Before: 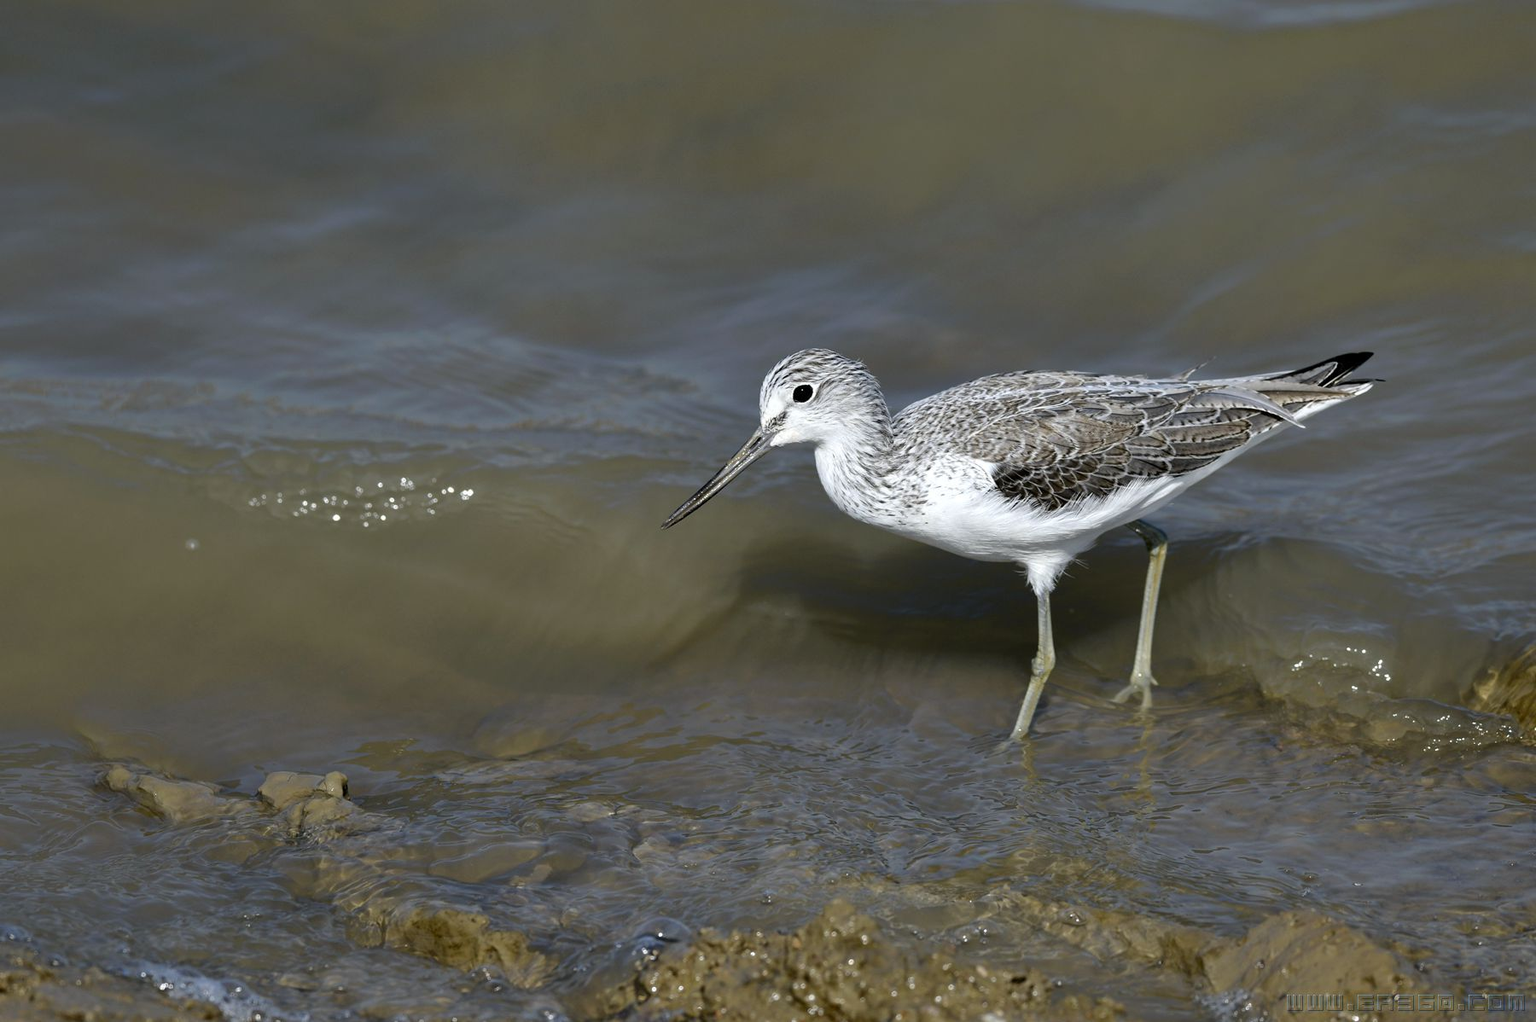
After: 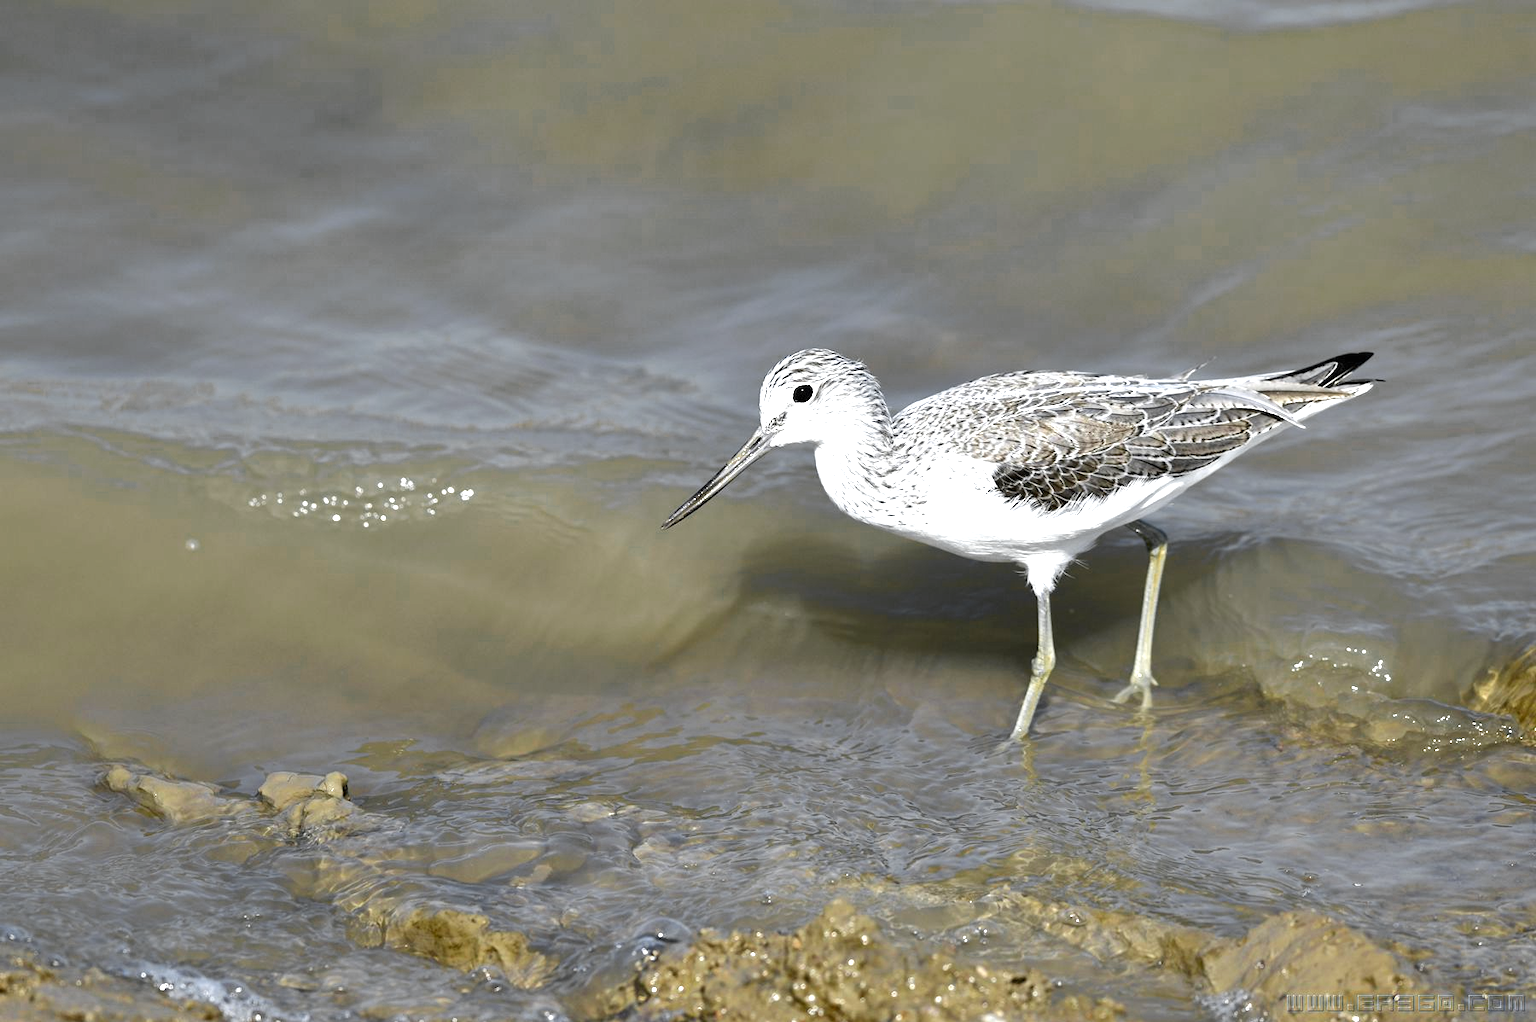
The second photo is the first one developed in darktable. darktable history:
exposure: black level correction 0, exposure 1.2 EV, compensate exposure bias true, compensate highlight preservation false
color zones: curves: ch0 [(0.035, 0.242) (0.25, 0.5) (0.384, 0.214) (0.488, 0.255) (0.75, 0.5)]; ch1 [(0.063, 0.379) (0.25, 0.5) (0.354, 0.201) (0.489, 0.085) (0.729, 0.271)]; ch2 [(0.25, 0.5) (0.38, 0.517) (0.442, 0.51) (0.735, 0.456)]
